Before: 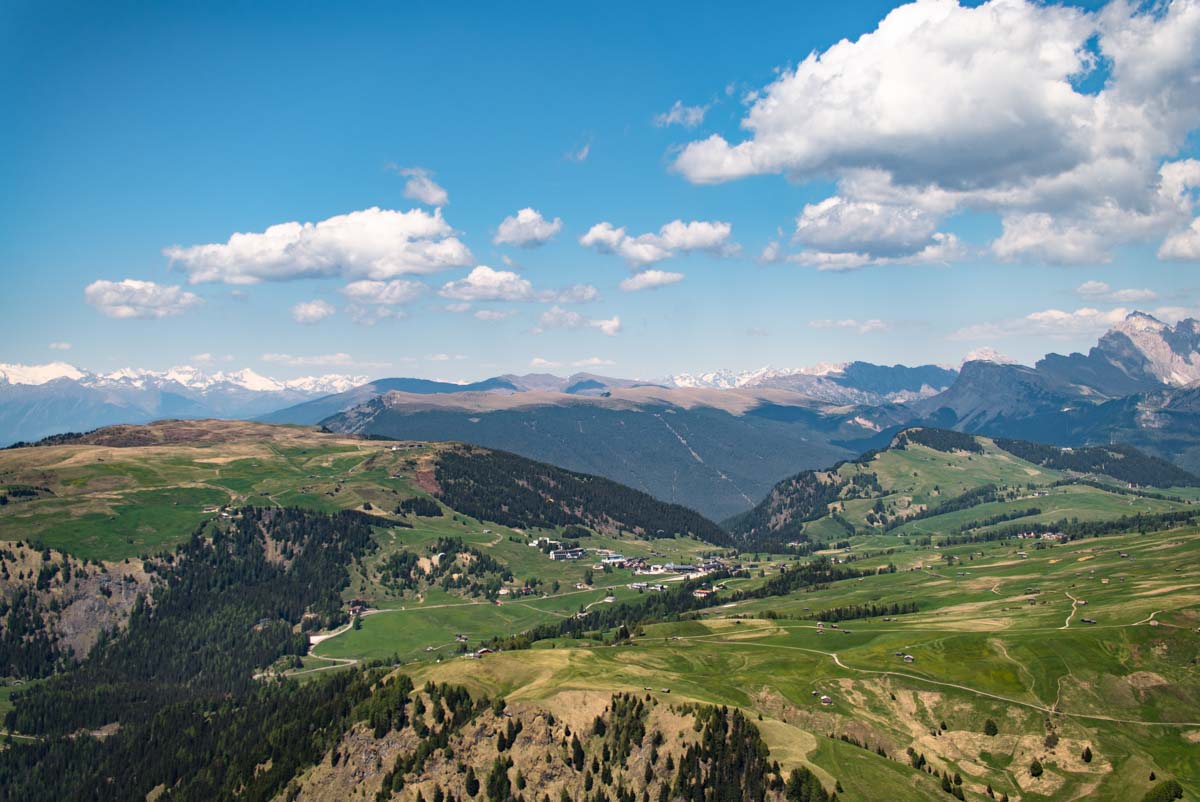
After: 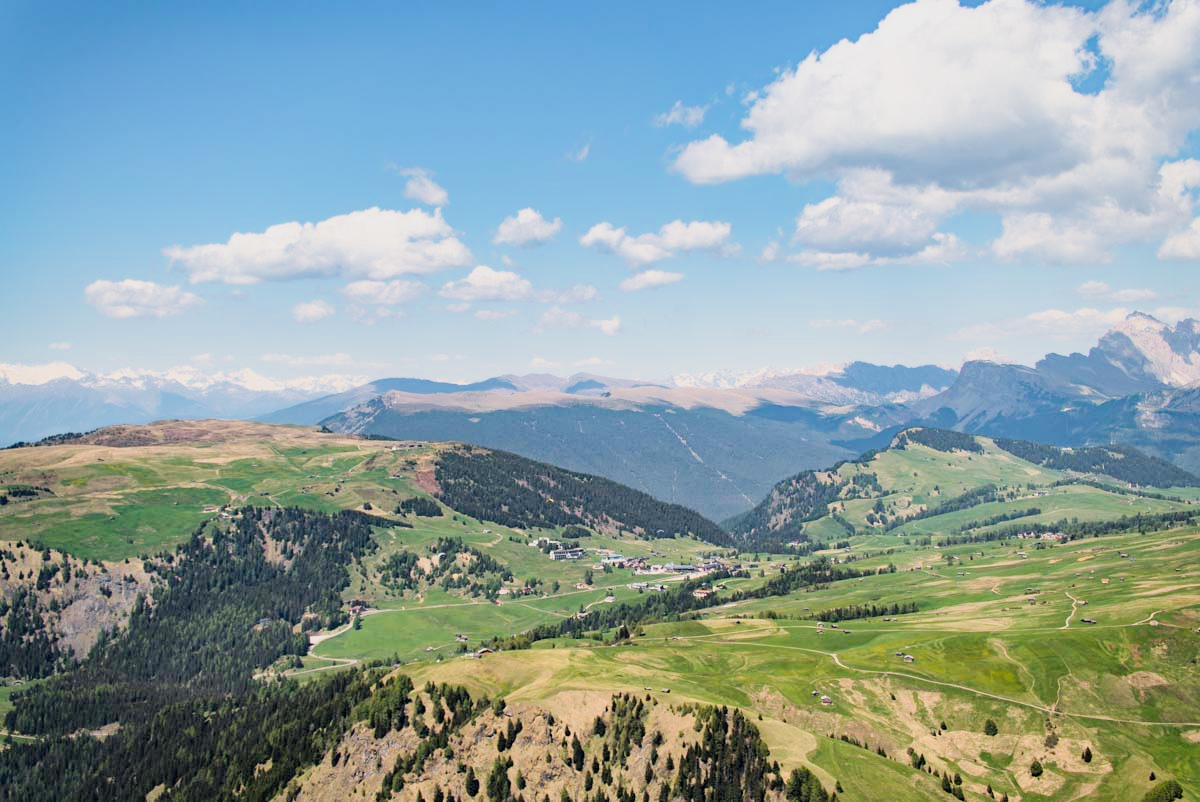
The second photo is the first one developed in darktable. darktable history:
filmic rgb: black relative exposure -6.98 EV, white relative exposure 5.63 EV, hardness 2.86
exposure: black level correction 0, exposure 1.2 EV, compensate highlight preservation false
